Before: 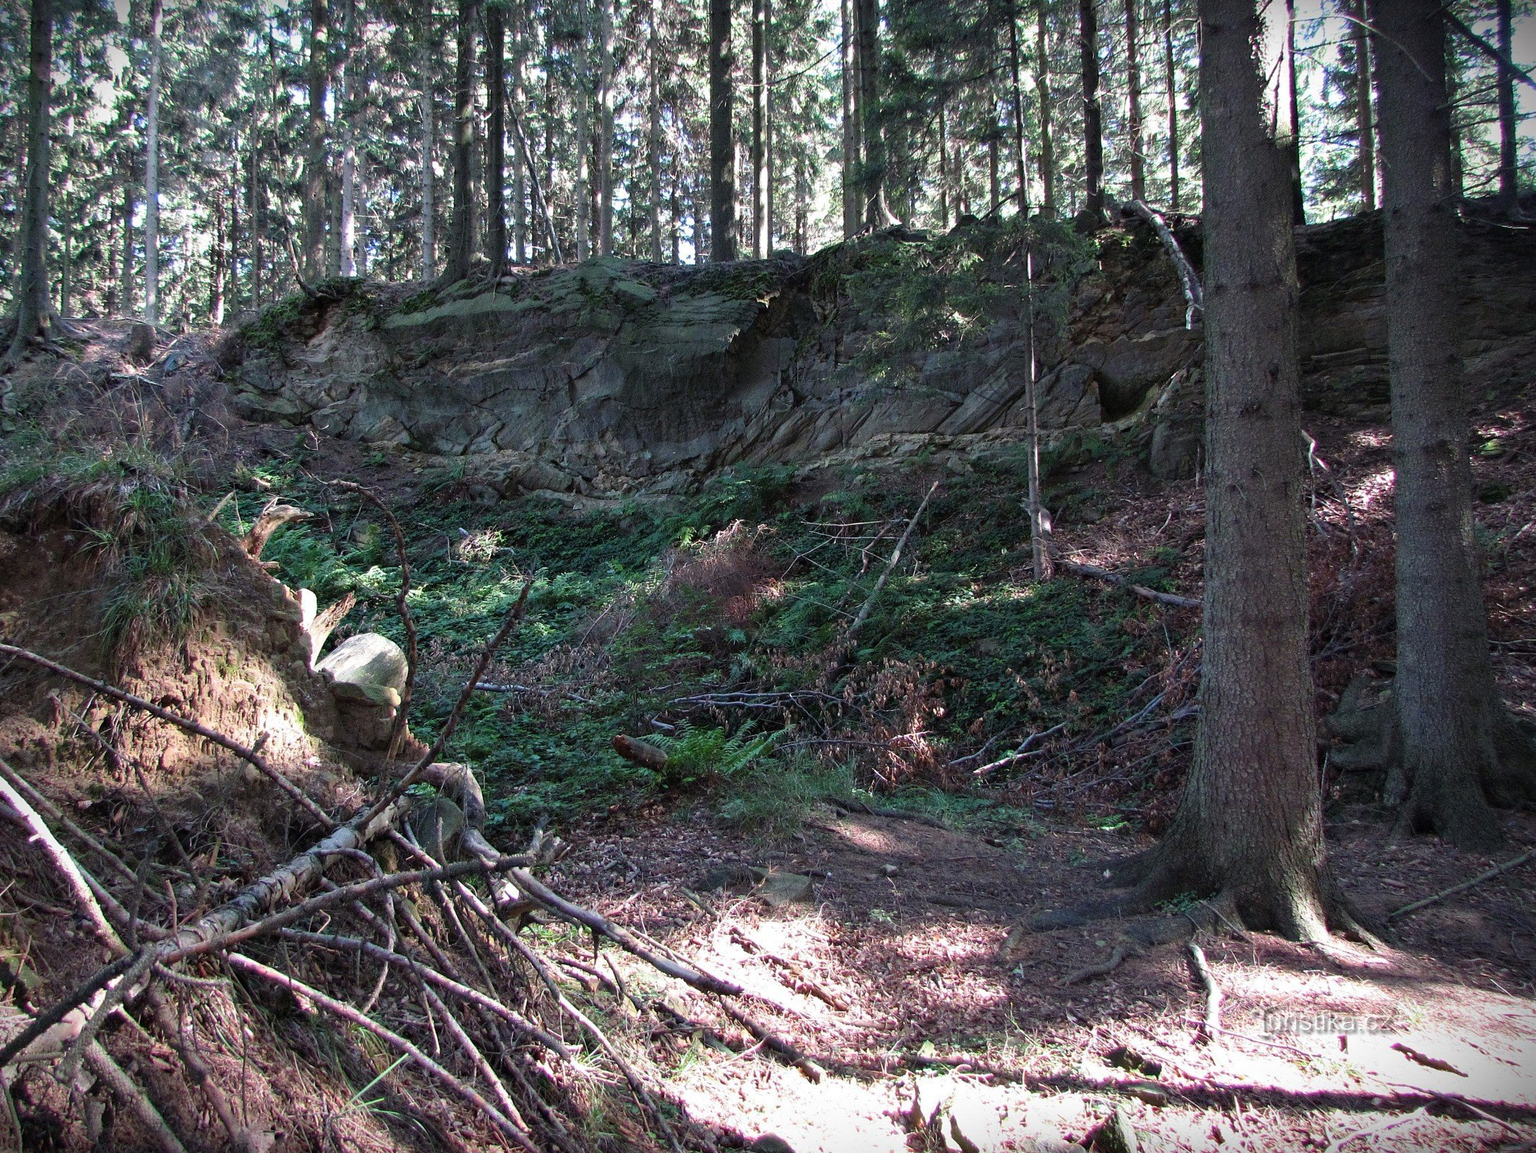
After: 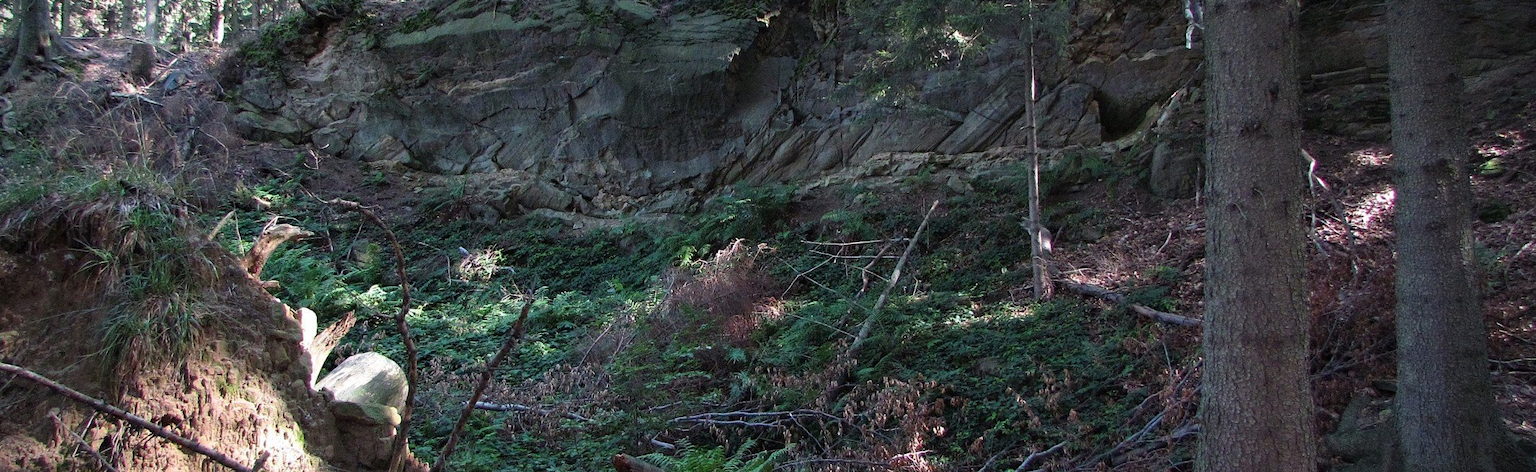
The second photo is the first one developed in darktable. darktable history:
crop and rotate: top 24.411%, bottom 34.532%
